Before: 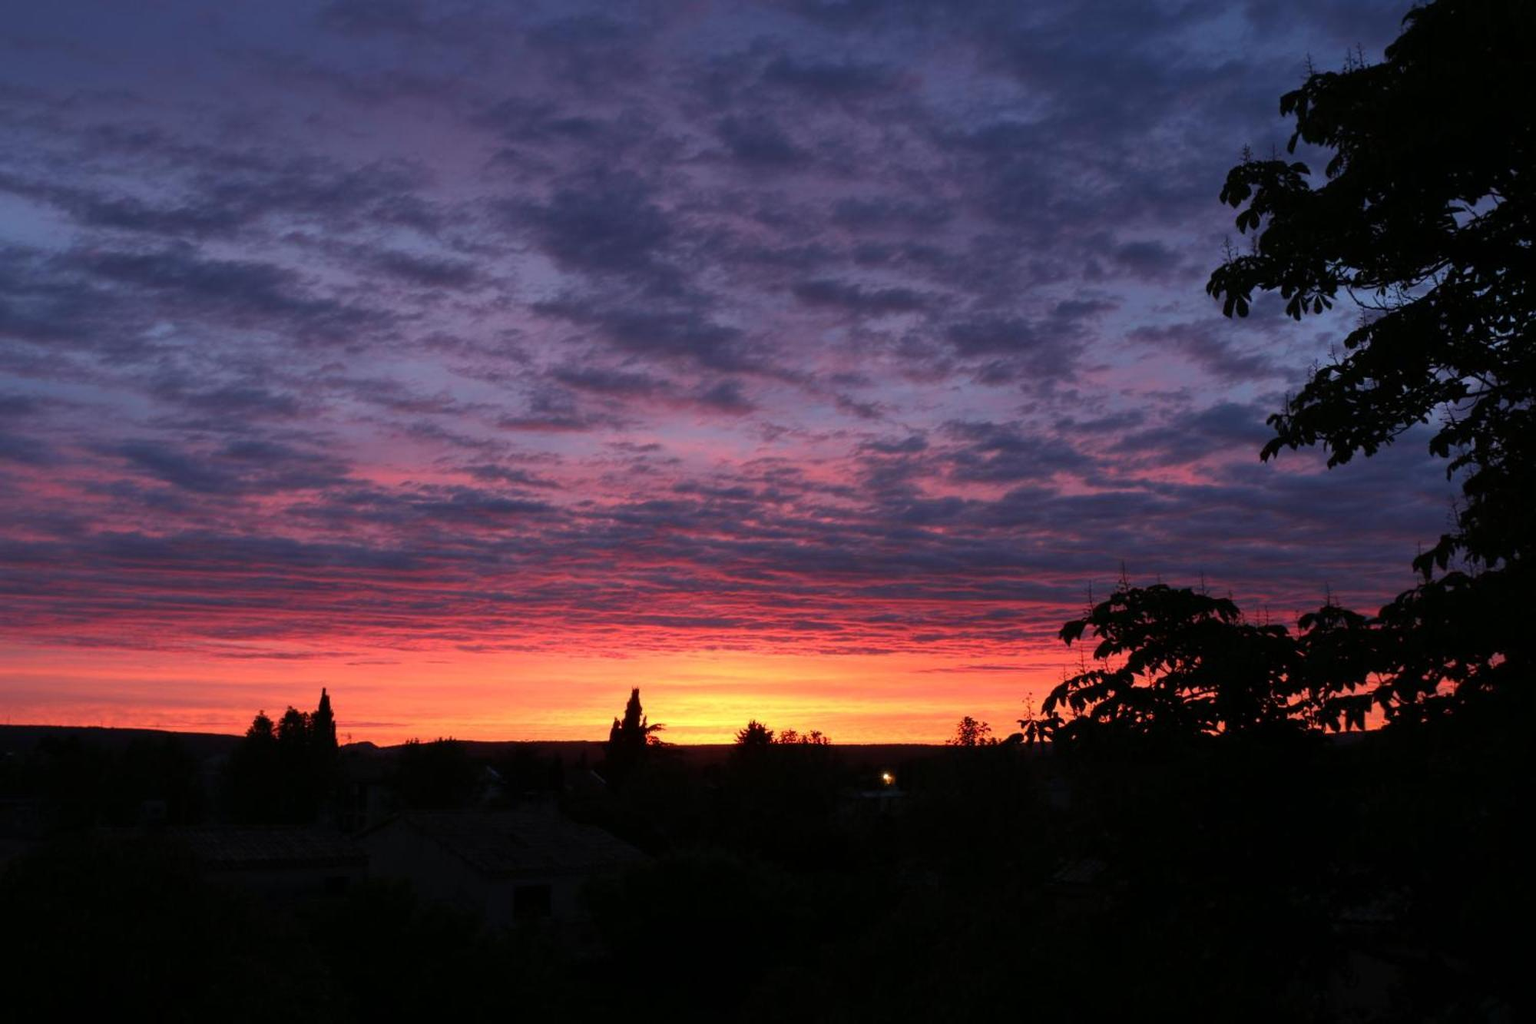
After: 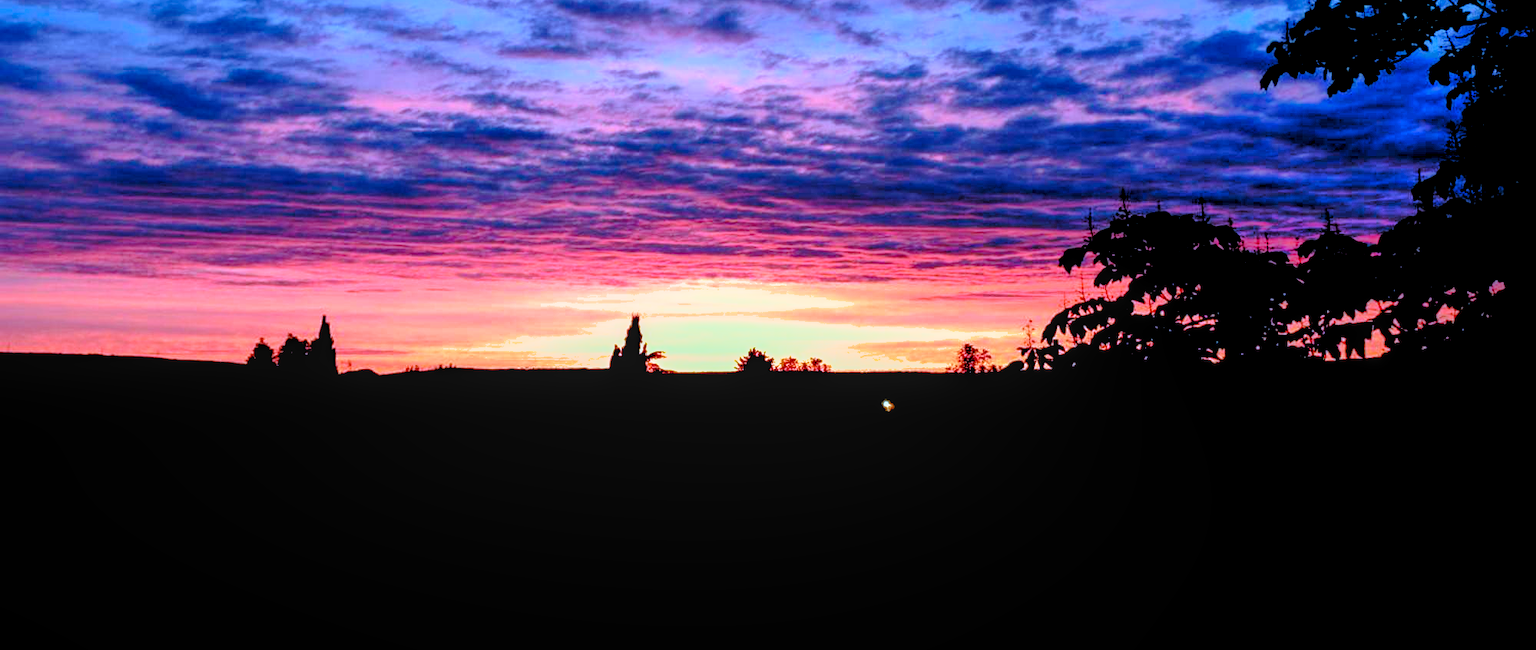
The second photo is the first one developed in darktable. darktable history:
base curve: curves: ch0 [(0, 0) (0.073, 0.04) (0.157, 0.139) (0.492, 0.492) (0.758, 0.758) (1, 1)], preserve colors none
rgb levels: levels [[0.029, 0.461, 0.922], [0, 0.5, 1], [0, 0.5, 1]]
white balance: emerald 1
exposure: black level correction 0.01, exposure 1 EV, compensate highlight preservation false
local contrast: on, module defaults
color calibration: illuminant custom, x 0.432, y 0.395, temperature 3098 K
shadows and highlights: on, module defaults
crop and rotate: top 36.435%
